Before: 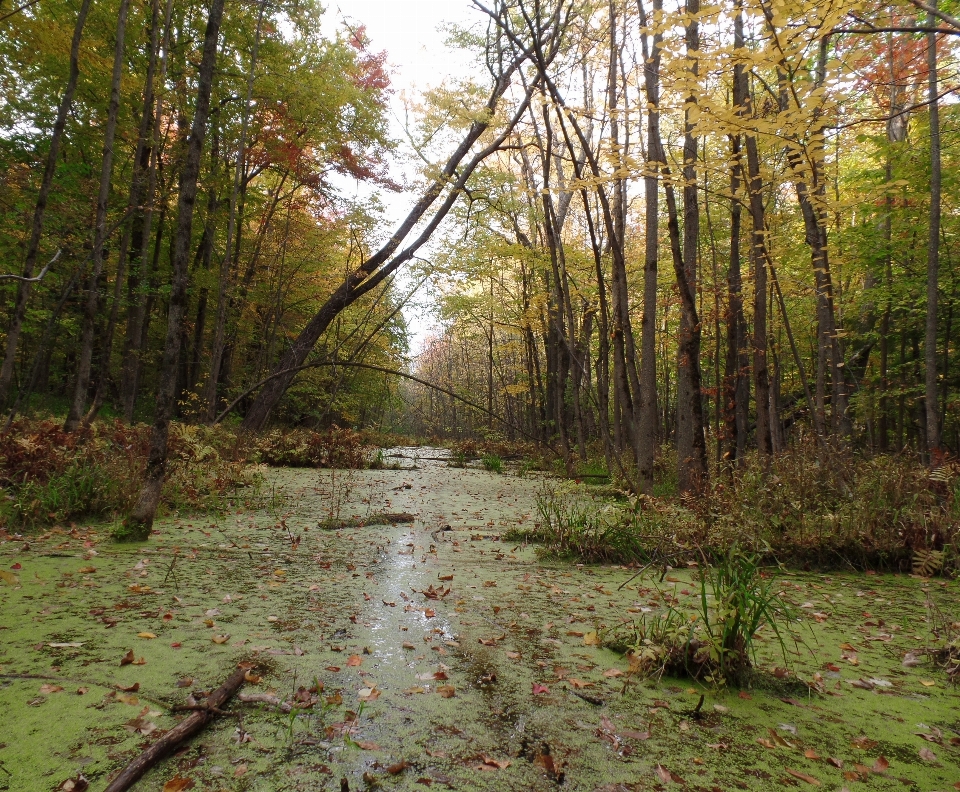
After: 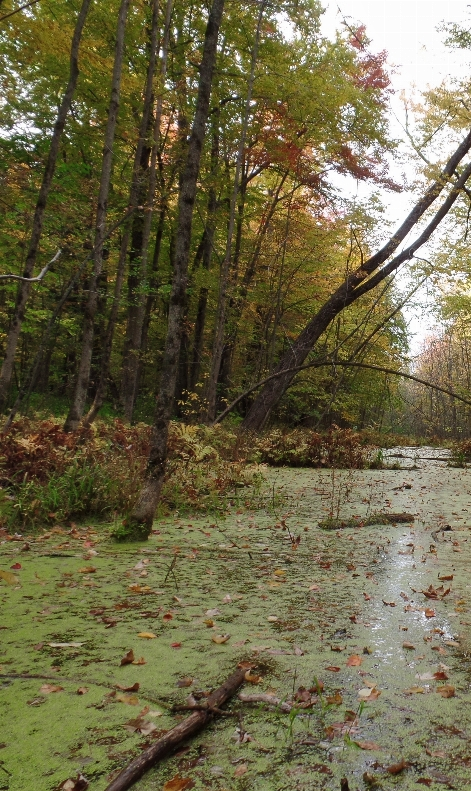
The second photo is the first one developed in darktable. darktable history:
crop and rotate: left 0%, top 0%, right 50.845%
shadows and highlights: soften with gaussian
